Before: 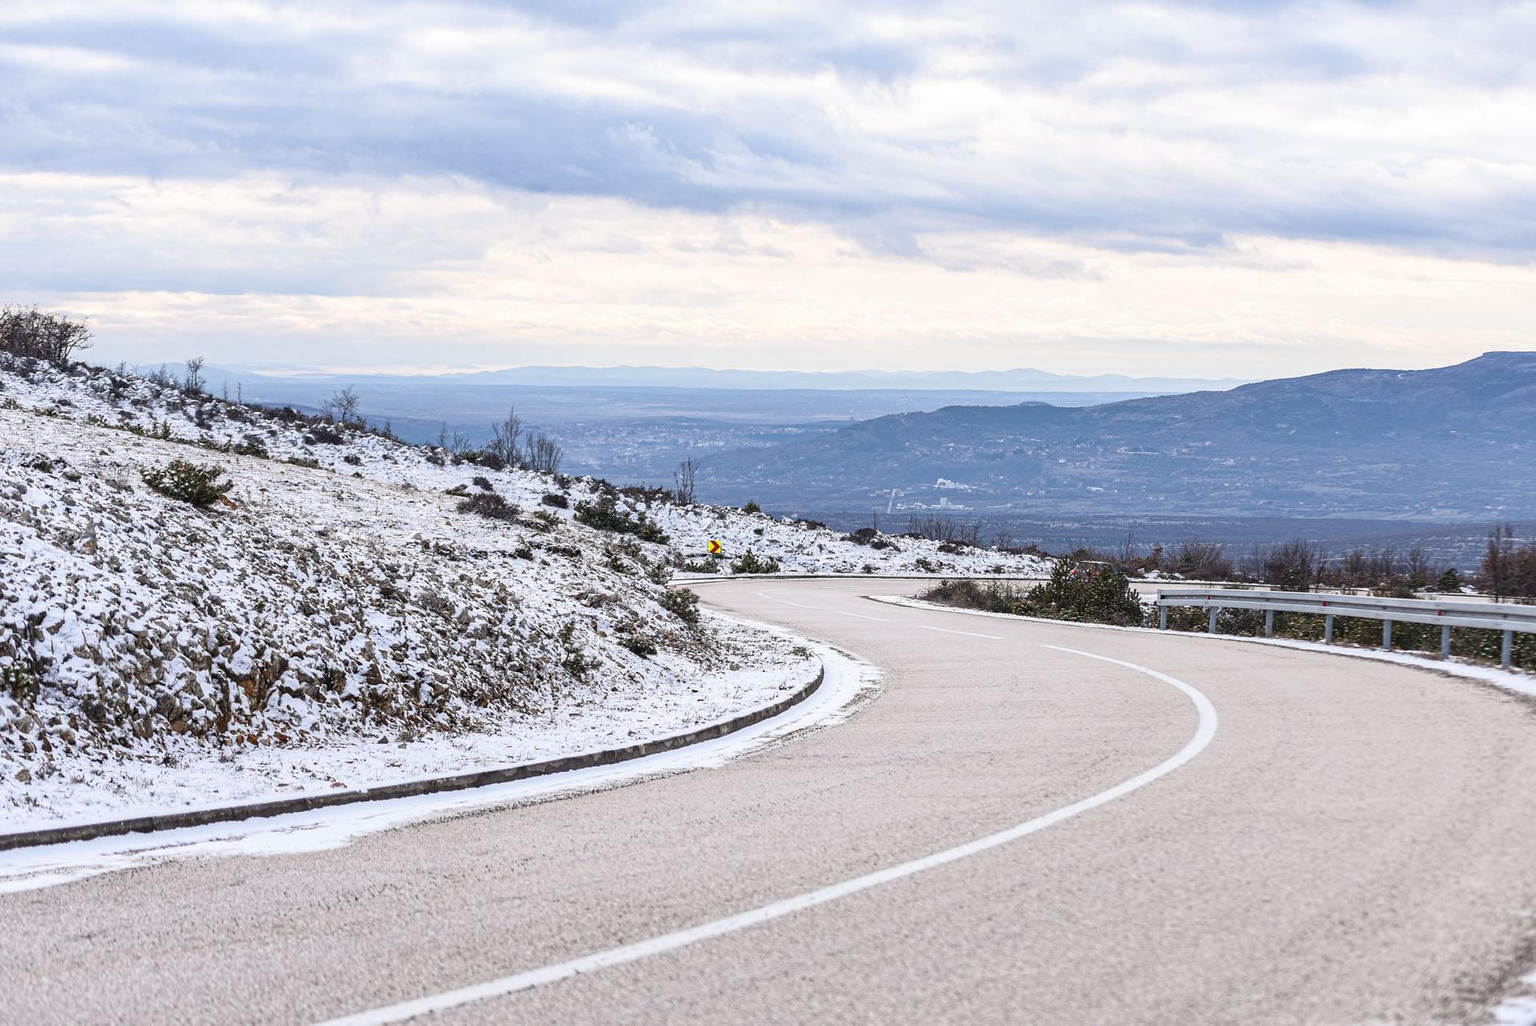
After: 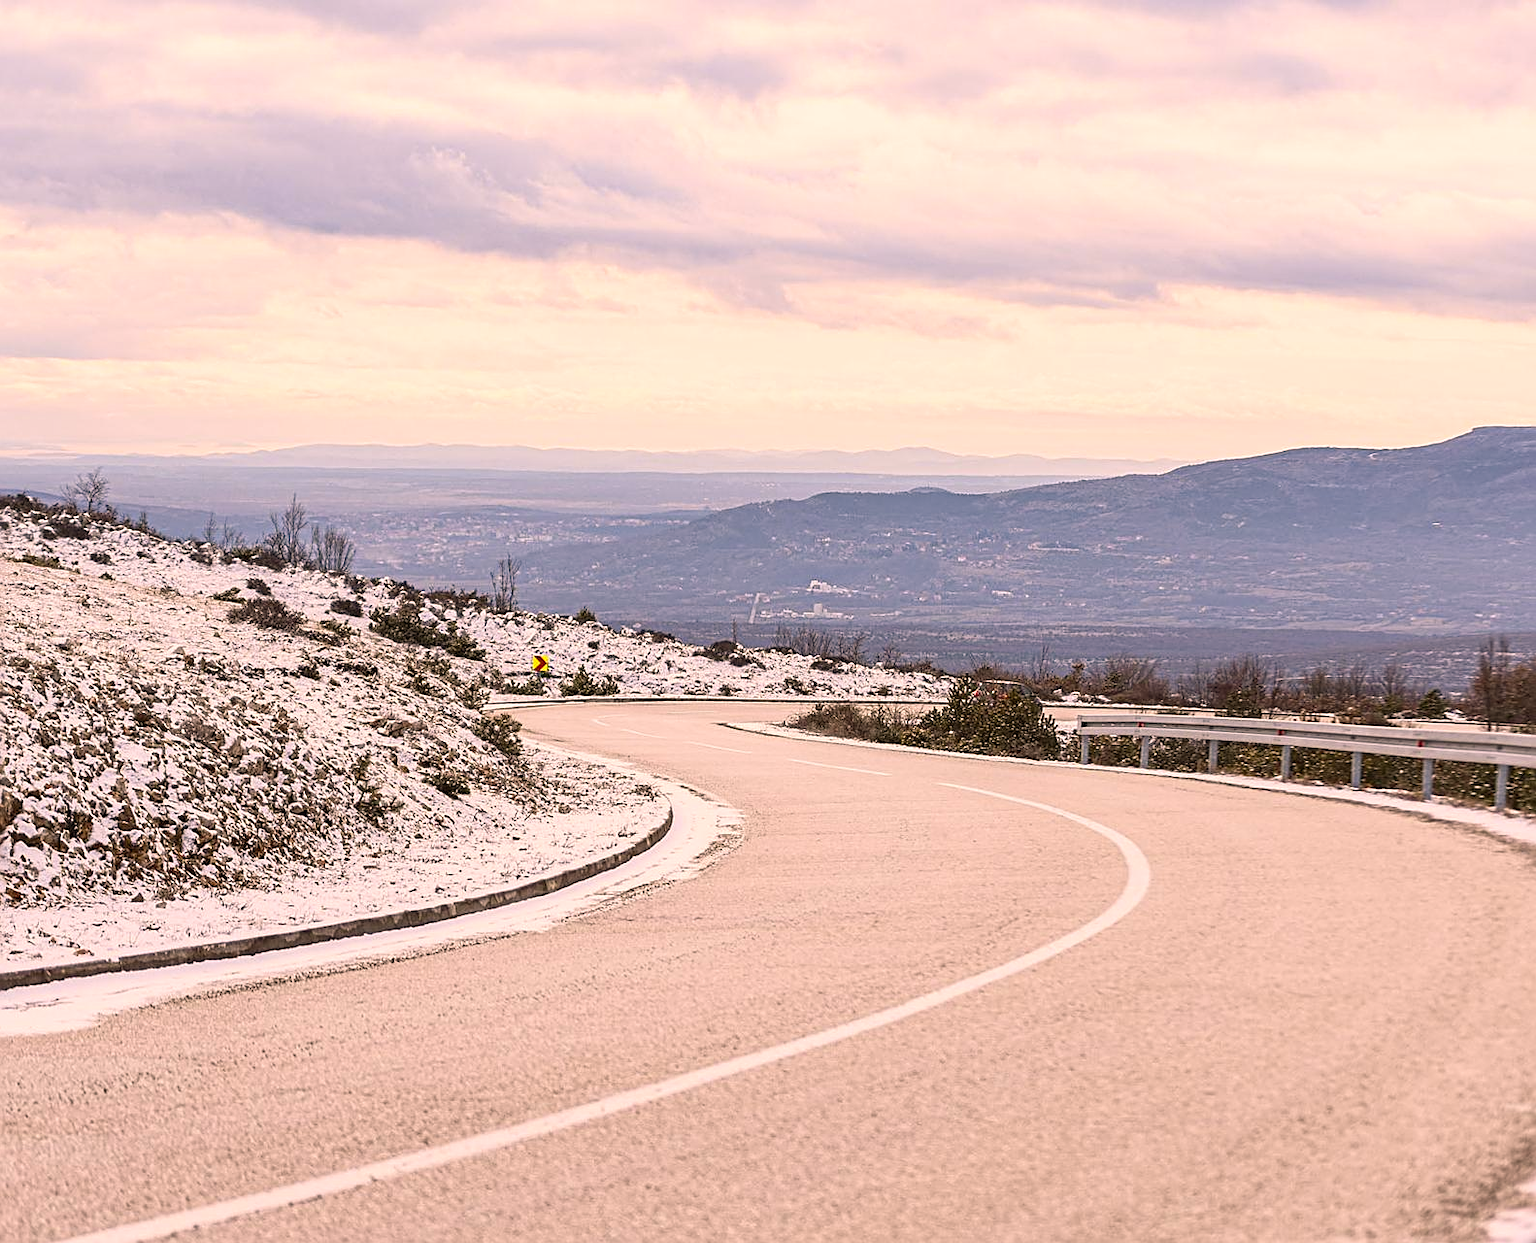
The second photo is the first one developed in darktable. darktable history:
color balance rgb: shadows lift › luminance -5%, shadows lift › chroma 1.1%, shadows lift › hue 219°, power › luminance 10%, power › chroma 2.83%, power › hue 60°, highlights gain › chroma 4.52%, highlights gain › hue 33.33°, saturation formula JzAzBz (2021)
sharpen: on, module defaults
crop: left 17.582%, bottom 0.031%
